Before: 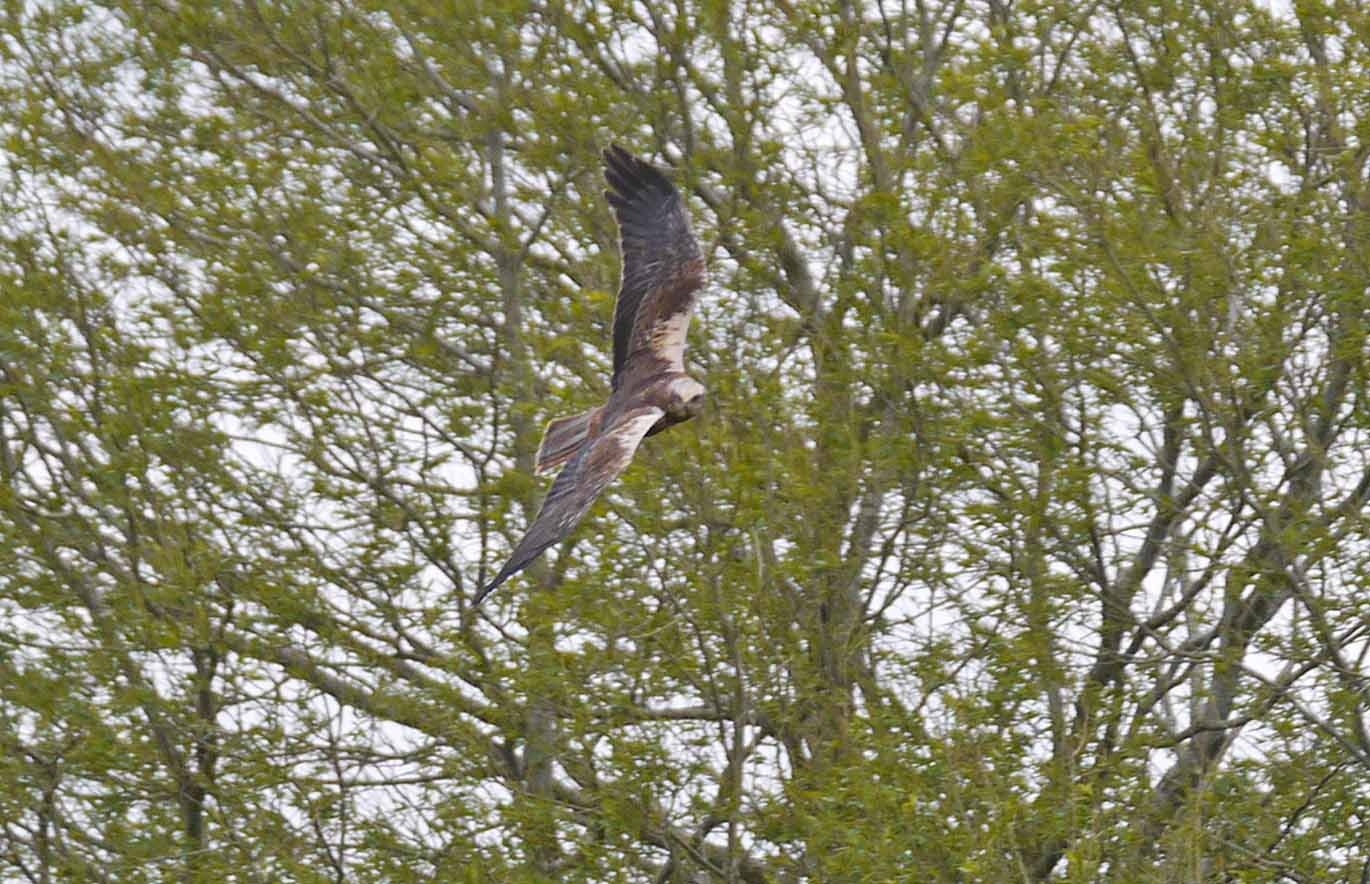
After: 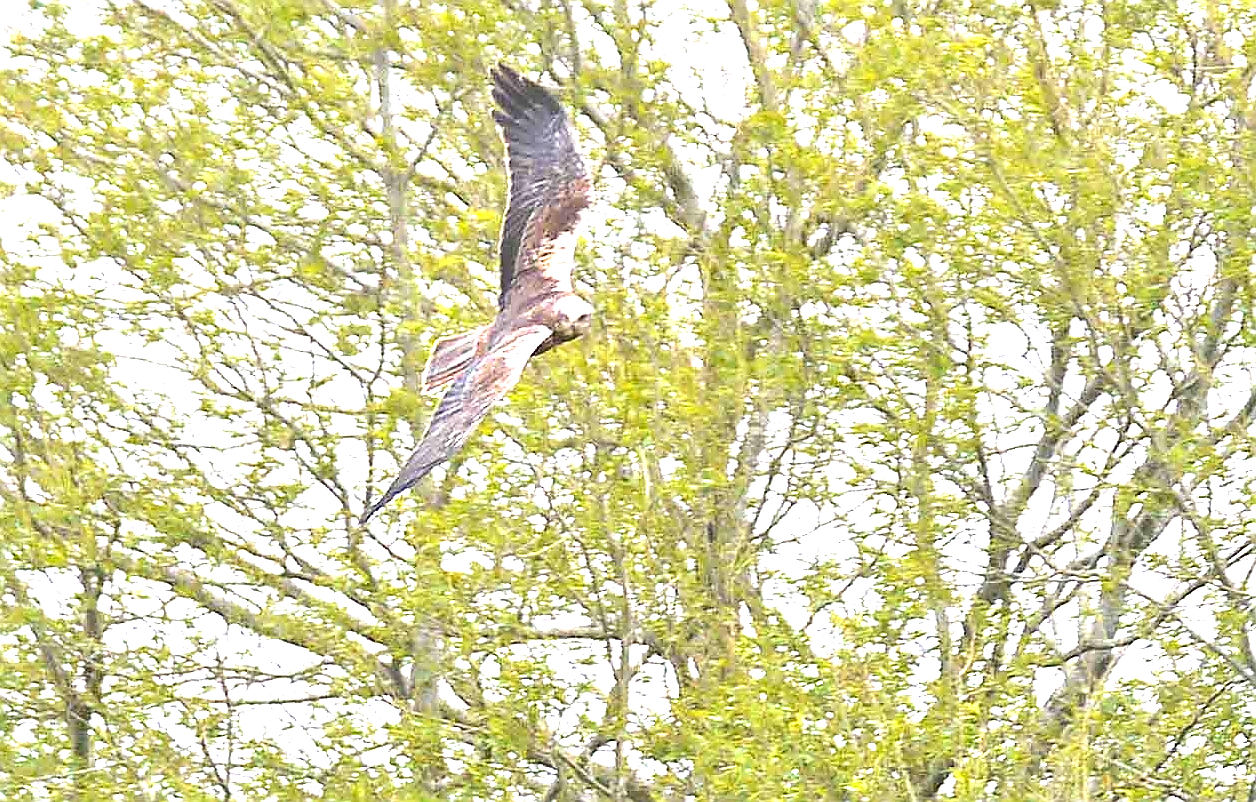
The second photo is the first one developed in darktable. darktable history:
contrast brightness saturation: contrast 0.08, saturation 0.02
crop and rotate: left 8.262%, top 9.226%
sharpen: radius 1.4, amount 1.25, threshold 0.7
tone equalizer: on, module defaults
exposure: exposure 2.003 EV, compensate highlight preservation false
